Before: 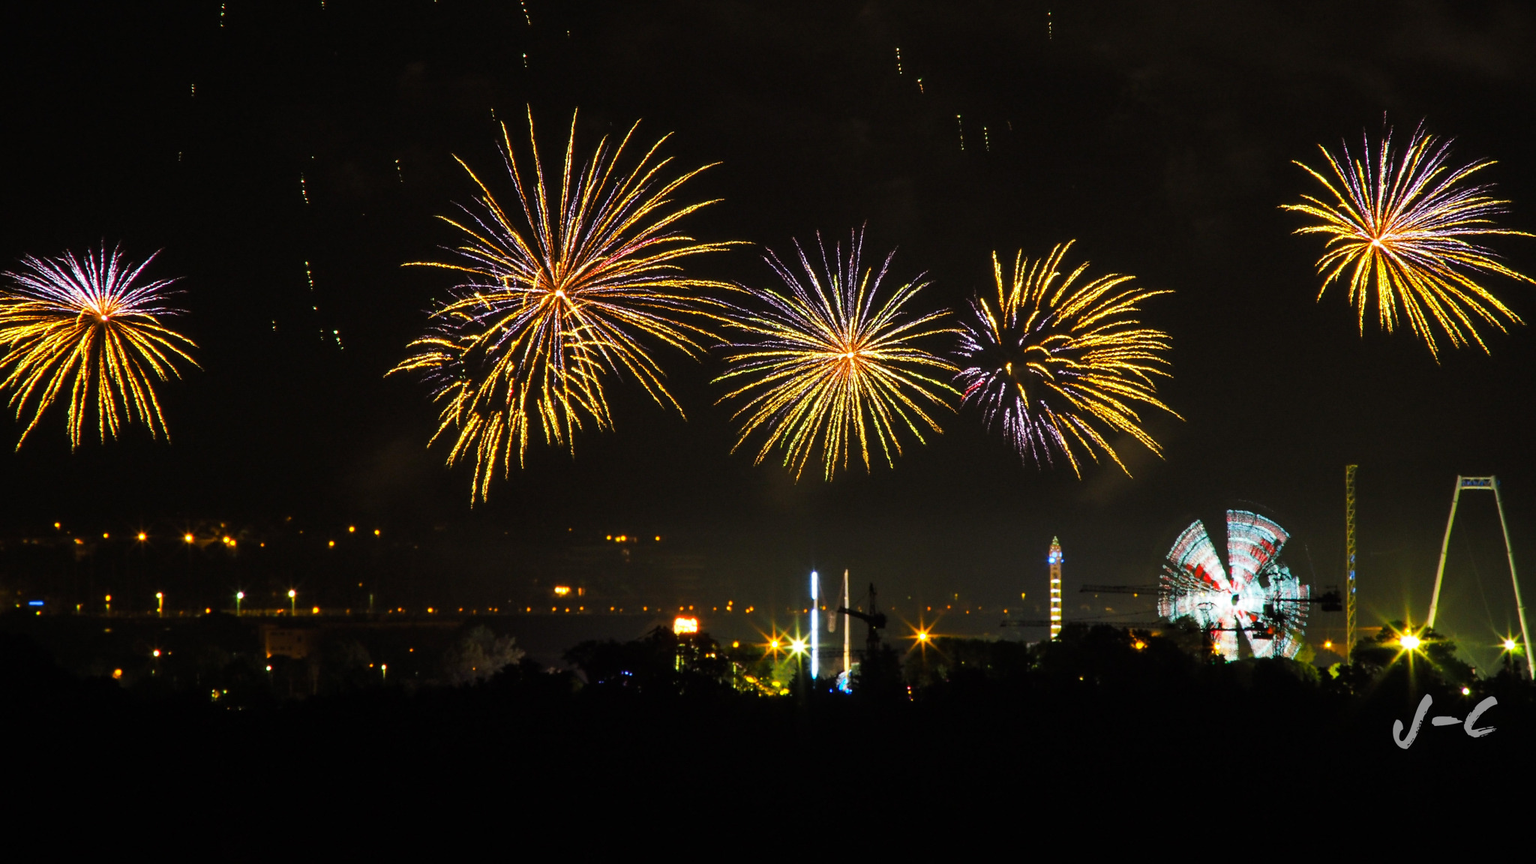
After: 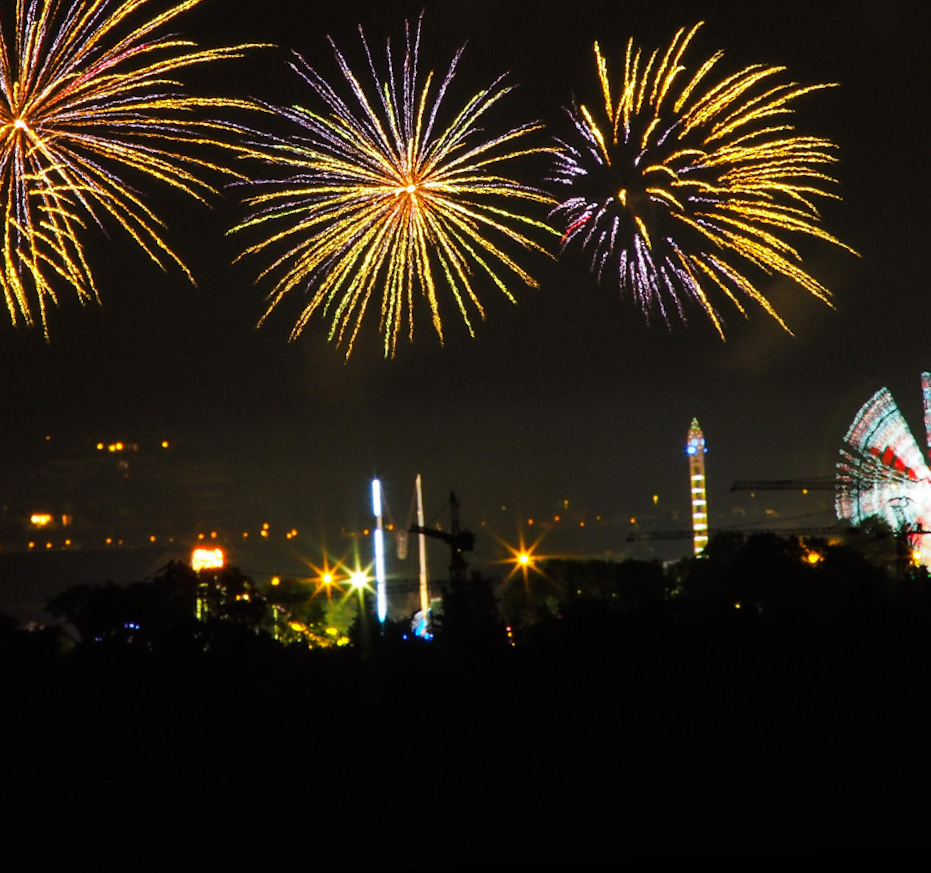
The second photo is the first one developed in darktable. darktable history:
rotate and perspective: rotation -2.56°, automatic cropping off
crop: left 35.432%, top 26.233%, right 20.145%, bottom 3.432%
